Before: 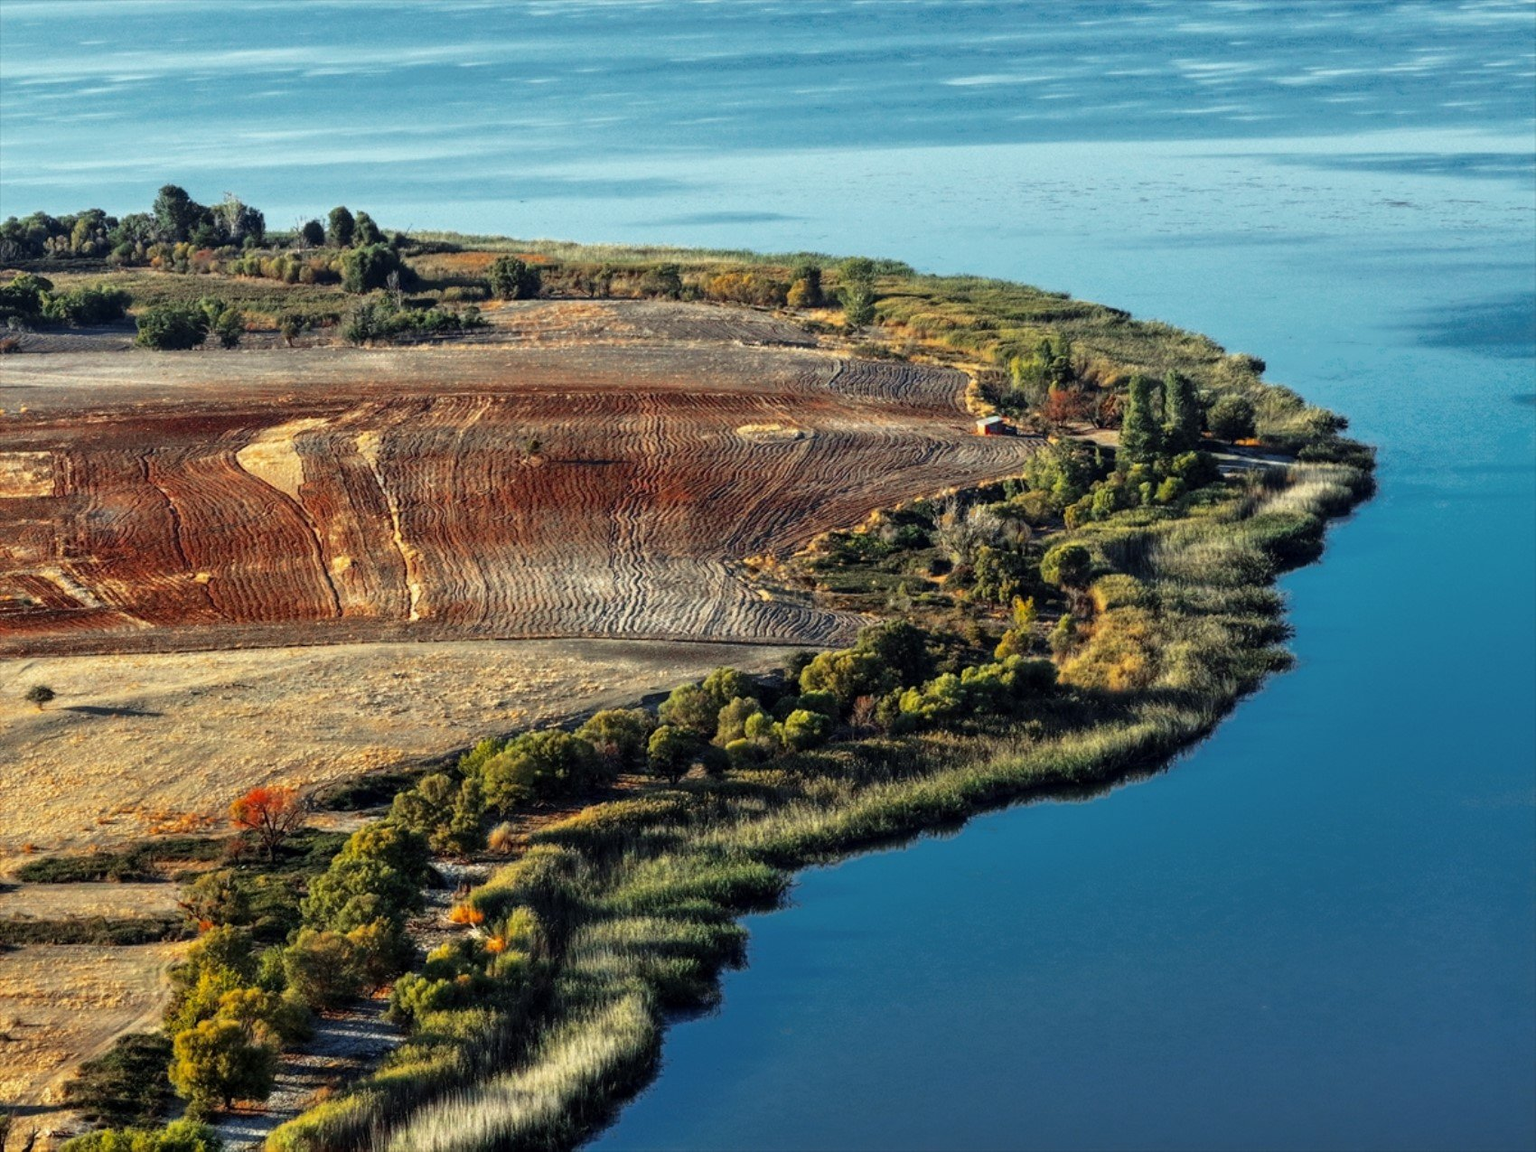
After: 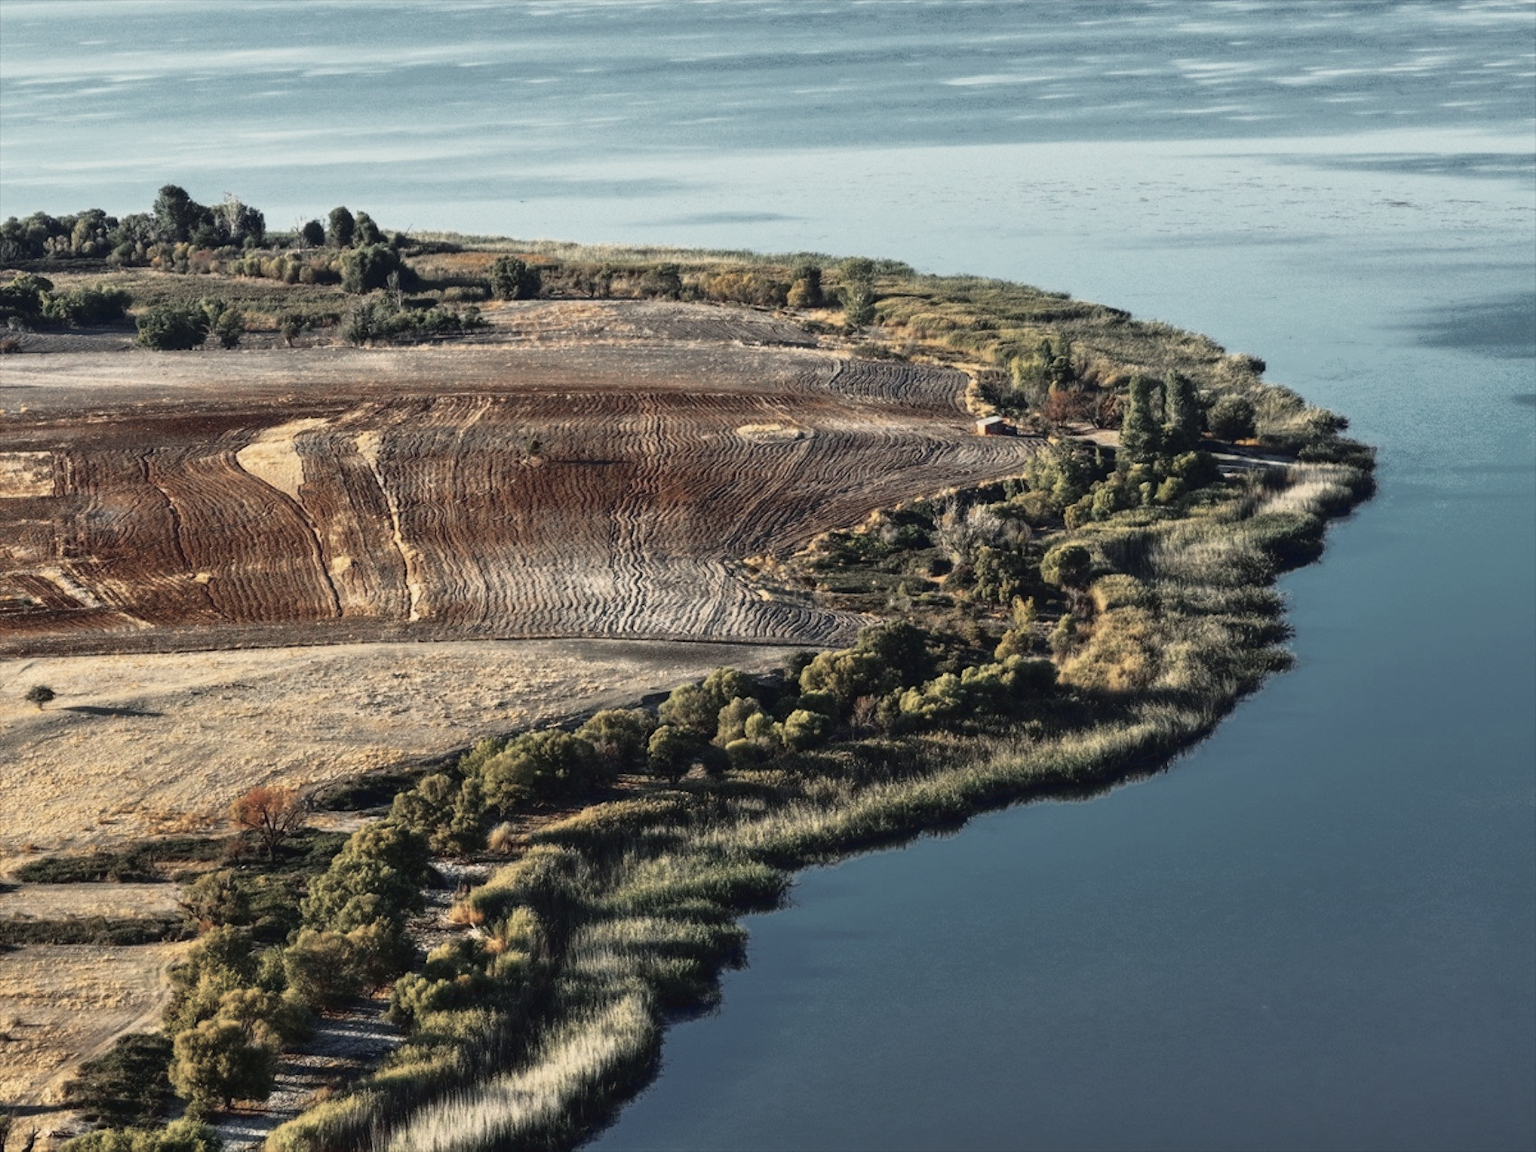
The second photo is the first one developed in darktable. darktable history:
tone curve: curves: ch0 [(0, 0.045) (0.155, 0.169) (0.46, 0.466) (0.751, 0.788) (1, 0.961)]; ch1 [(0, 0) (0.43, 0.408) (0.472, 0.469) (0.505, 0.503) (0.553, 0.555) (0.592, 0.581) (1, 1)]; ch2 [(0, 0) (0.505, 0.495) (0.579, 0.569) (1, 1)], color space Lab, linked channels, preserve colors none
tone equalizer: on, module defaults
color balance rgb: highlights gain › chroma 3.058%, highlights gain › hue 54.75°, linear chroma grading › mid-tones 7.258%, perceptual saturation grading › global saturation 30.832%, global vibrance 14.95%
color correction: highlights b* -0.005, saturation 0.356
